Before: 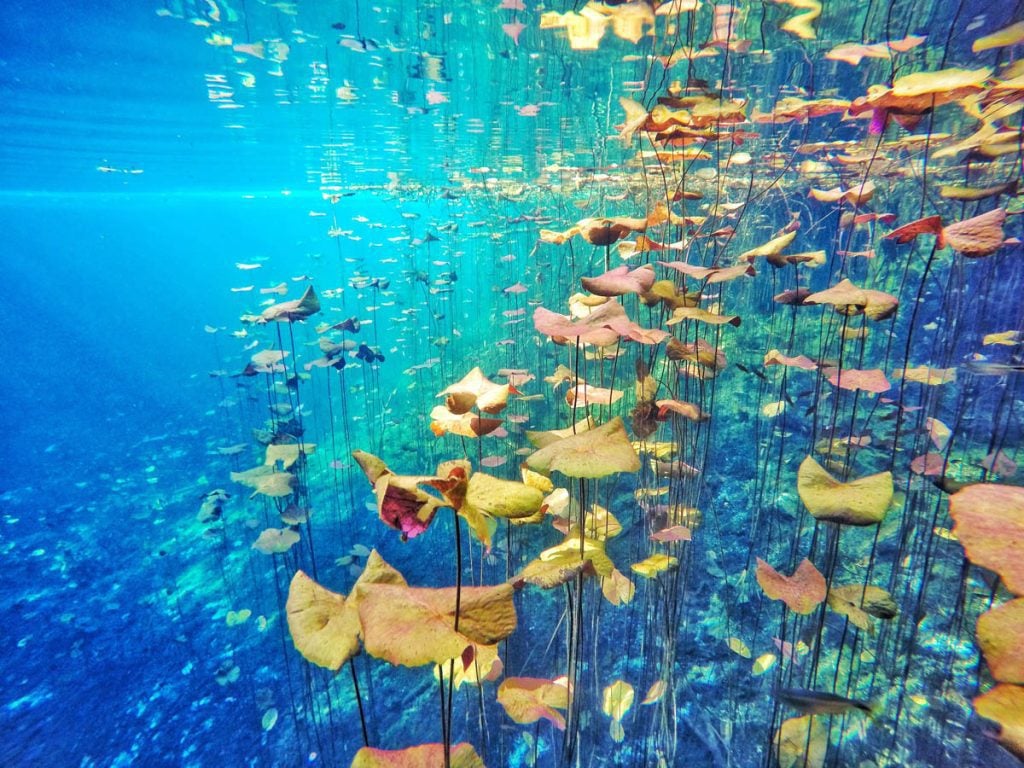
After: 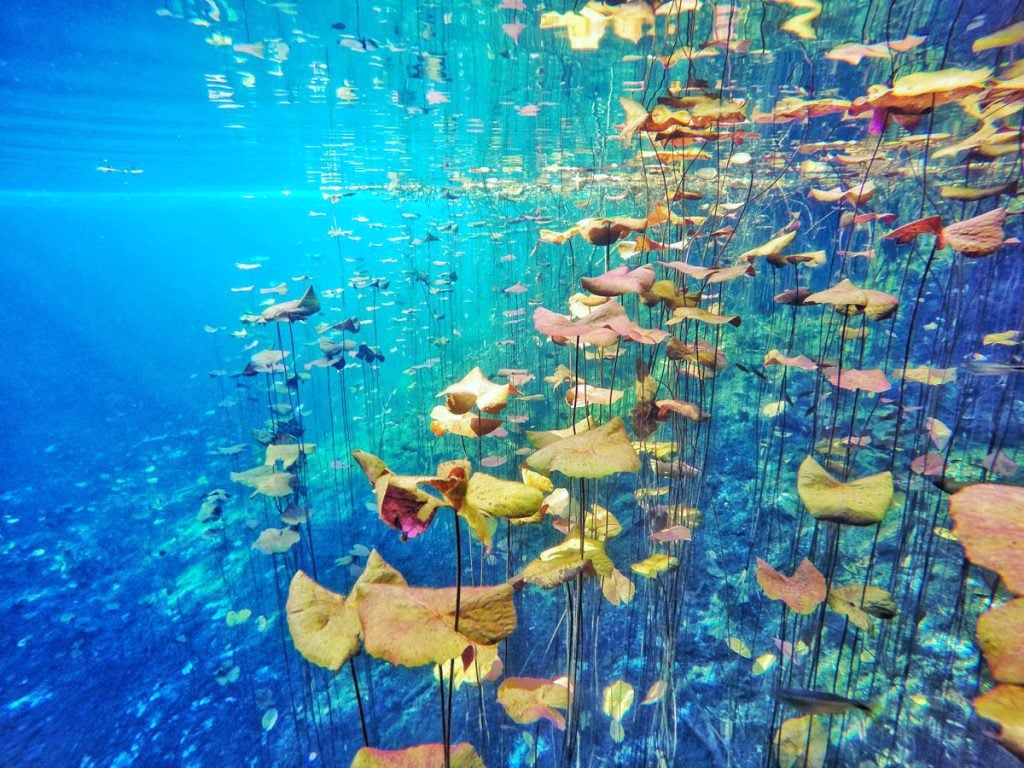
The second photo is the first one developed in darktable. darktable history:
base curve: preserve colors none
white balance: red 0.976, blue 1.04
